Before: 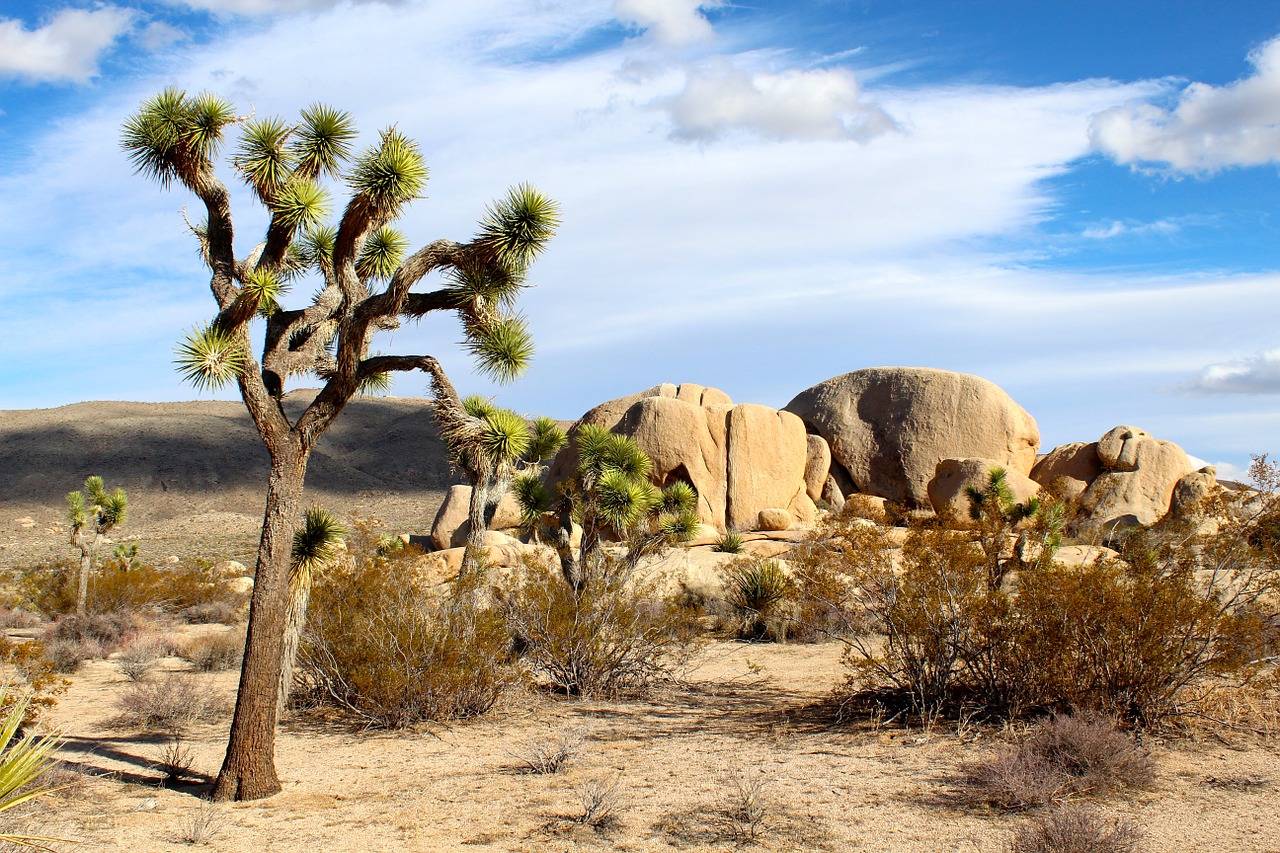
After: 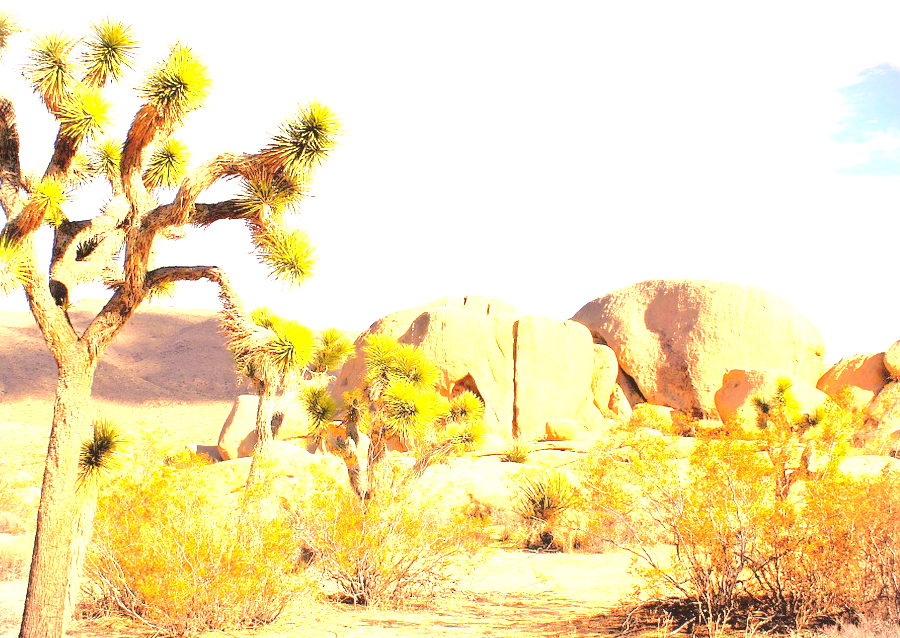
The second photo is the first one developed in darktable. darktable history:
color correction: highlights a* 22.56, highlights b* 21.58
exposure: black level correction 0, exposure 1.2 EV, compensate highlight preservation false
color zones: curves: ch0 [(0.099, 0.624) (0.257, 0.596) (0.384, 0.376) (0.529, 0.492) (0.697, 0.564) (0.768, 0.532) (0.908, 0.644)]; ch1 [(0.112, 0.564) (0.254, 0.612) (0.432, 0.676) (0.592, 0.456) (0.743, 0.684) (0.888, 0.536)]; ch2 [(0.25, 0.5) (0.469, 0.36) (0.75, 0.5)]
contrast brightness saturation: contrast 0.096, brightness 0.307, saturation 0.148
crop and rotate: left 16.688%, top 10.718%, right 12.943%, bottom 14.44%
vignetting: fall-off start 91.11%, dithering 8-bit output
tone equalizer: -7 EV 0.16 EV, -6 EV 0.563 EV, -5 EV 1.18 EV, -4 EV 1.32 EV, -3 EV 1.13 EV, -2 EV 0.6 EV, -1 EV 0.156 EV
contrast equalizer: octaves 7, y [[0.6 ×6], [0.55 ×6], [0 ×6], [0 ×6], [0 ×6]], mix -0.378
